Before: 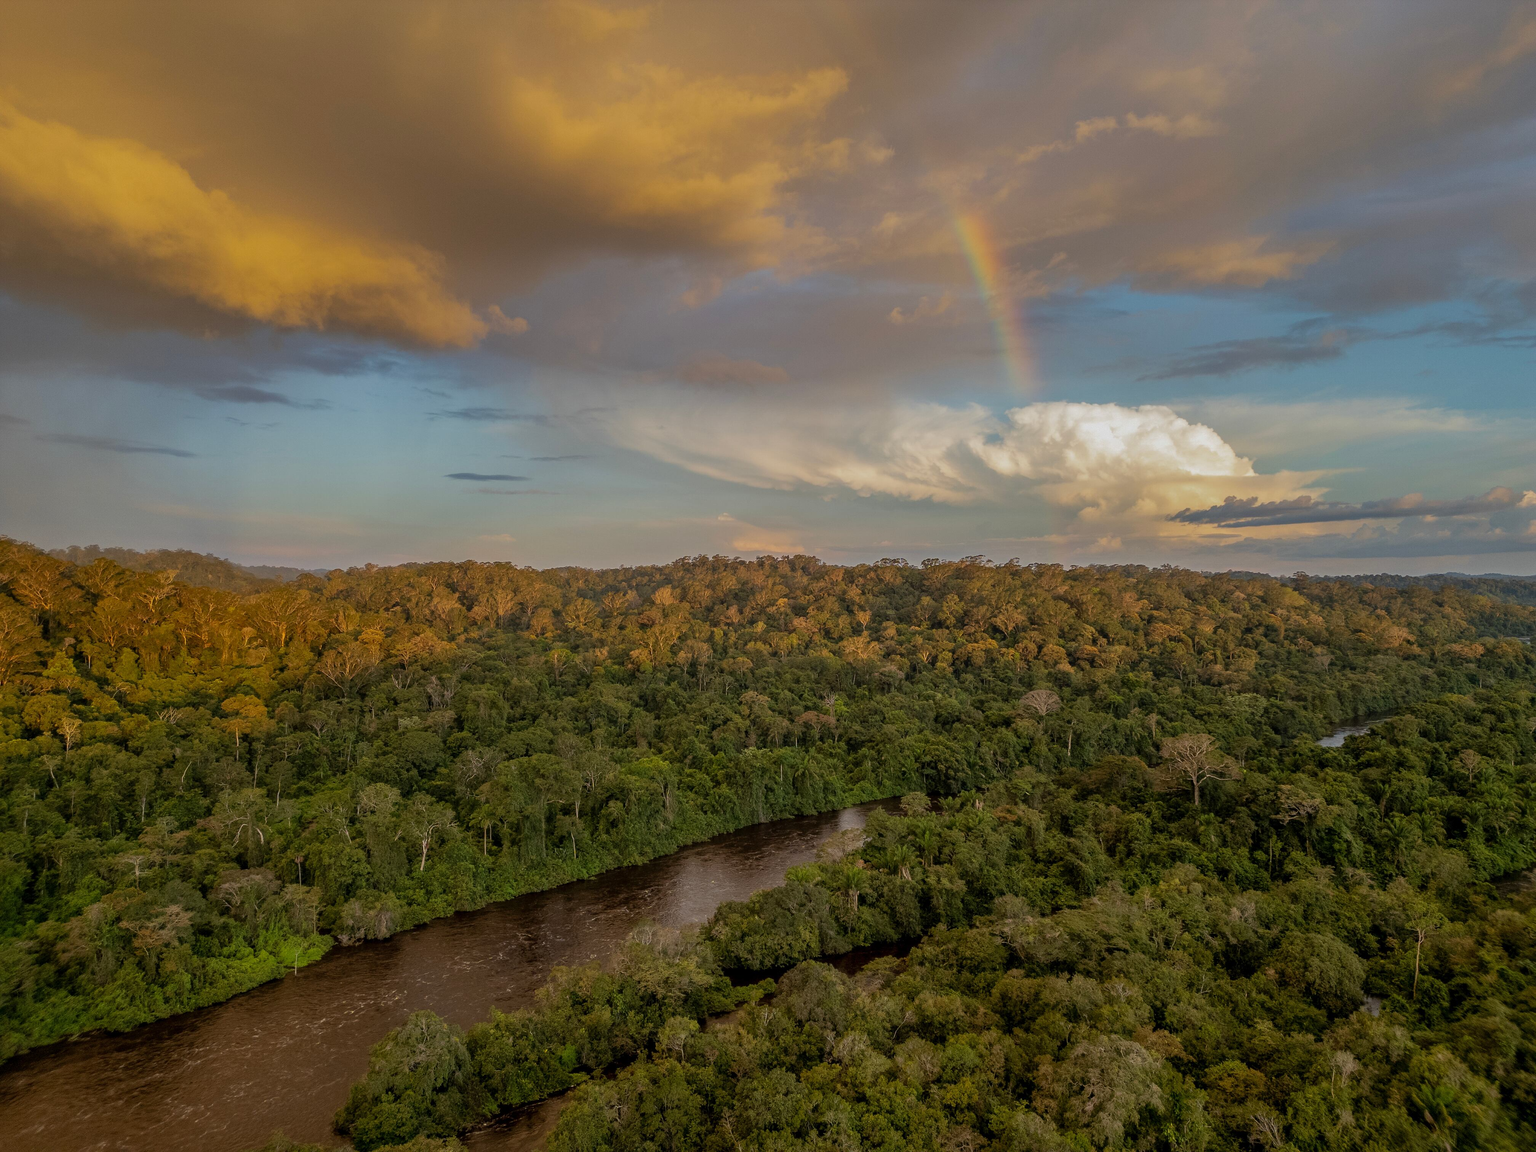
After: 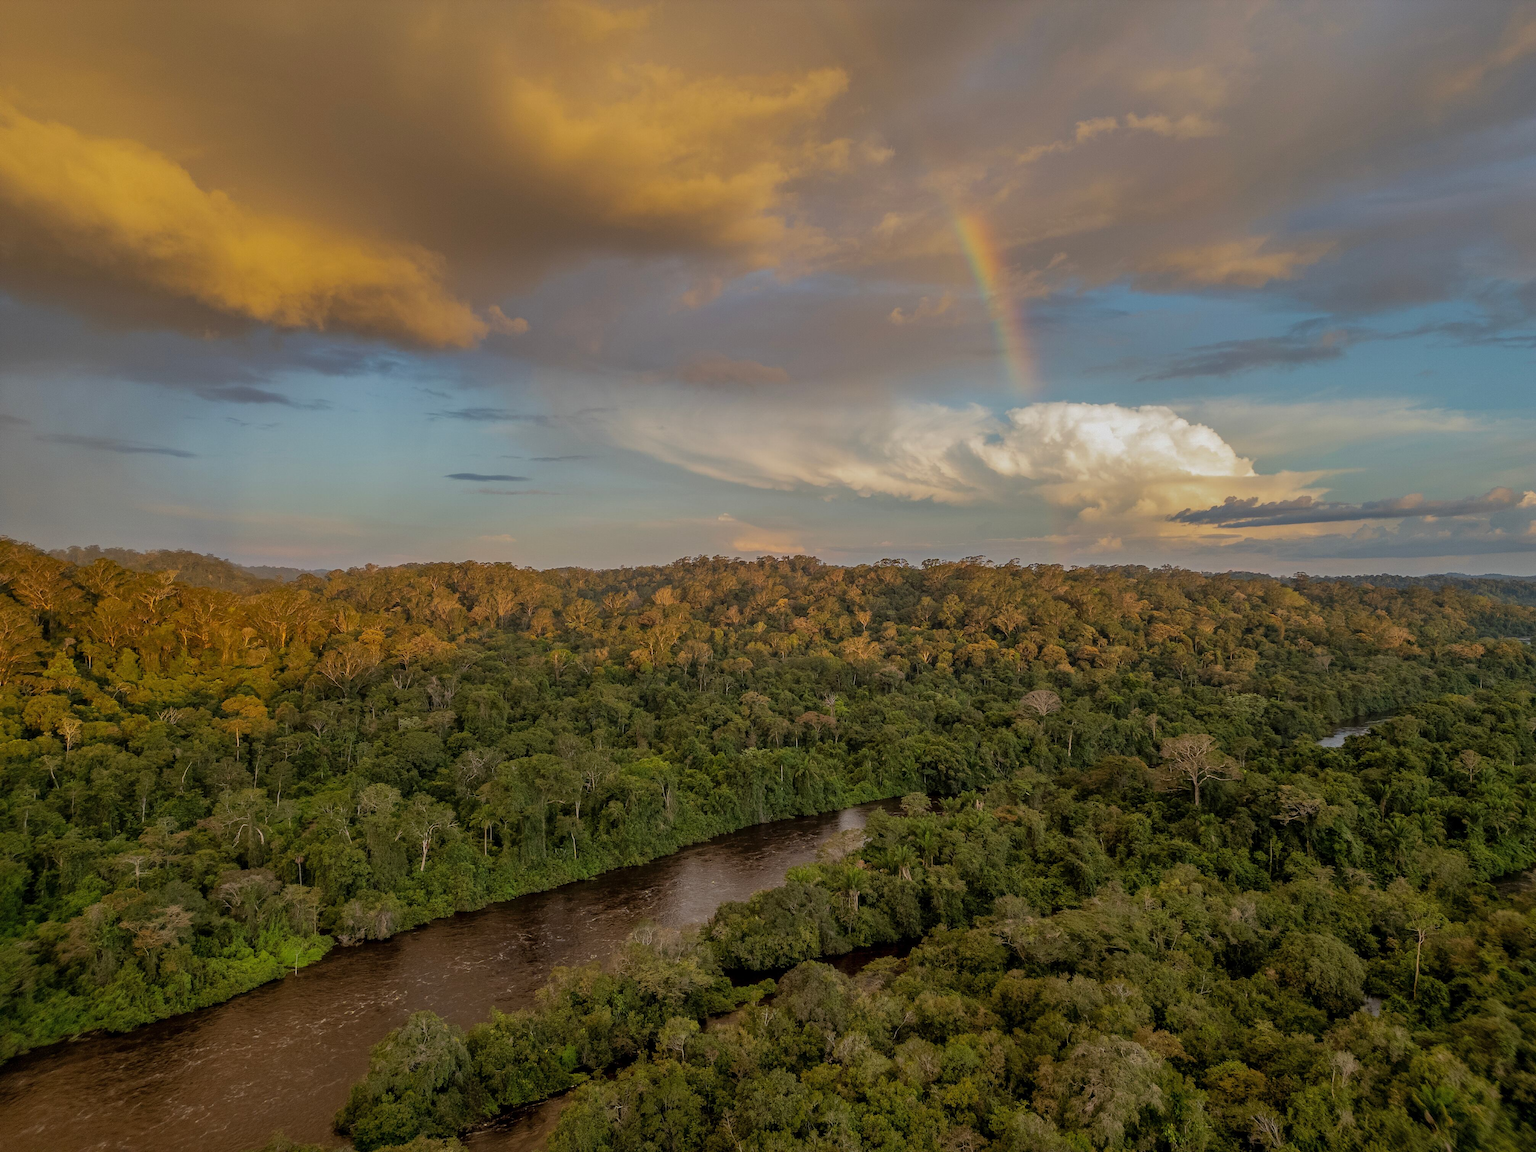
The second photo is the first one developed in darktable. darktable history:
shadows and highlights: radius 125.45, shadows 21.24, highlights -21.67, low approximation 0.01
